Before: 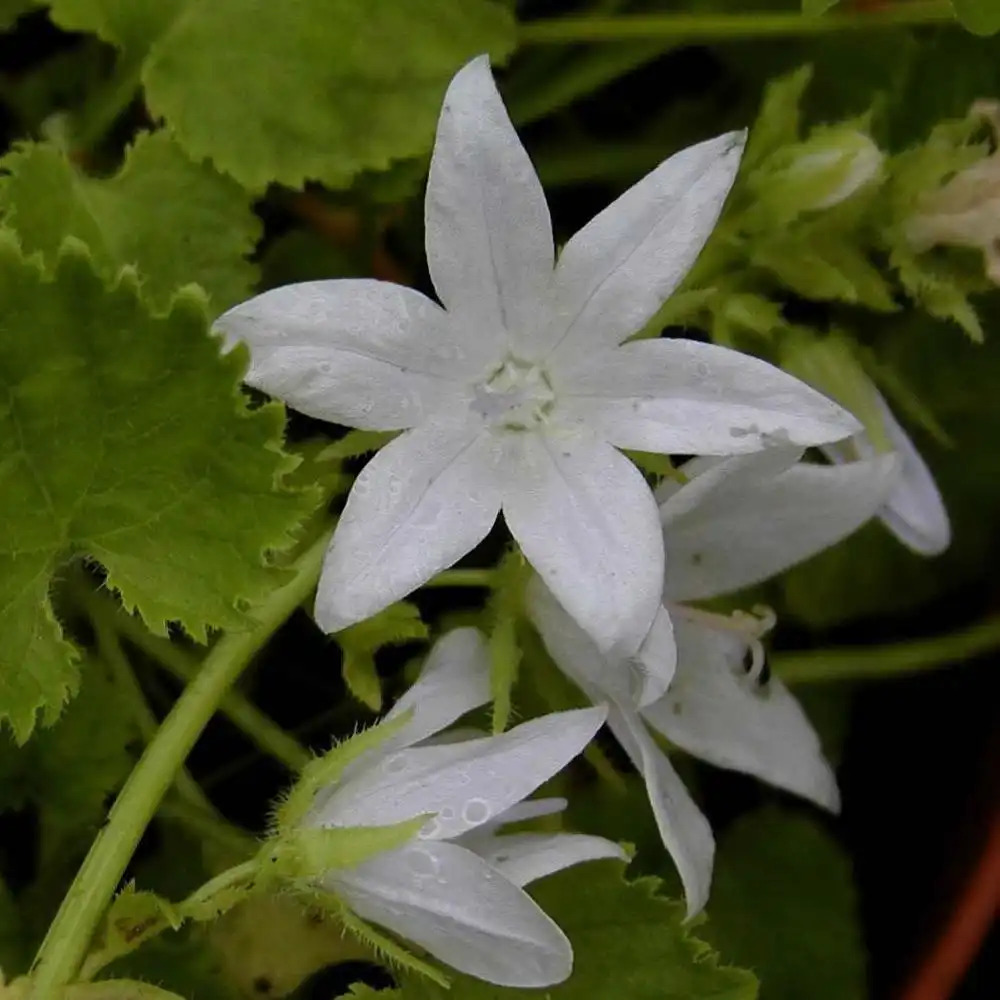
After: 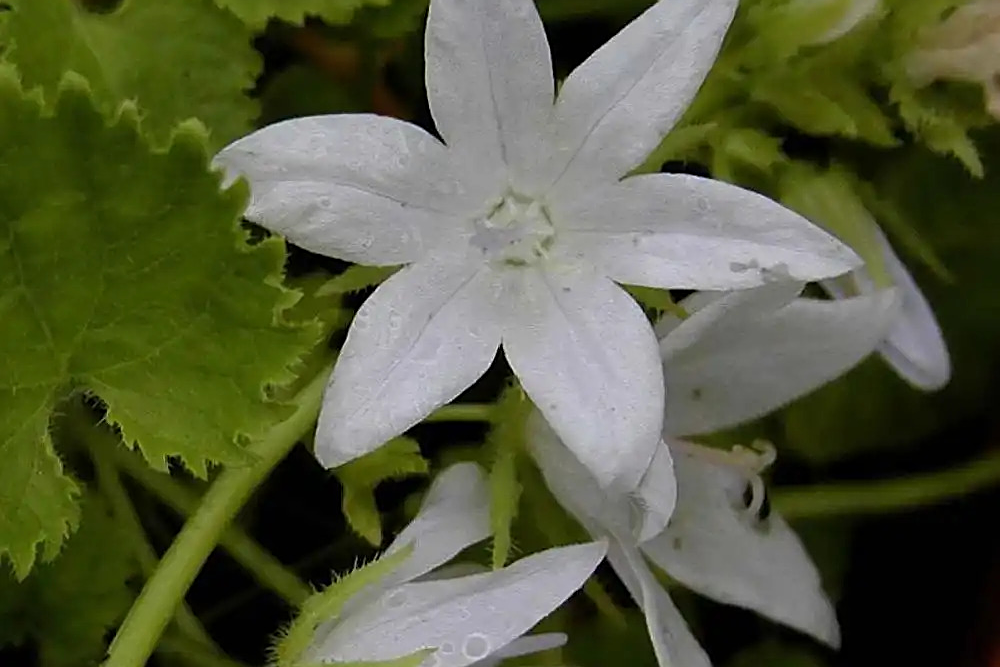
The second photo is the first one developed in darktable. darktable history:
sharpen: on, module defaults
crop: top 16.513%, bottom 16.692%
